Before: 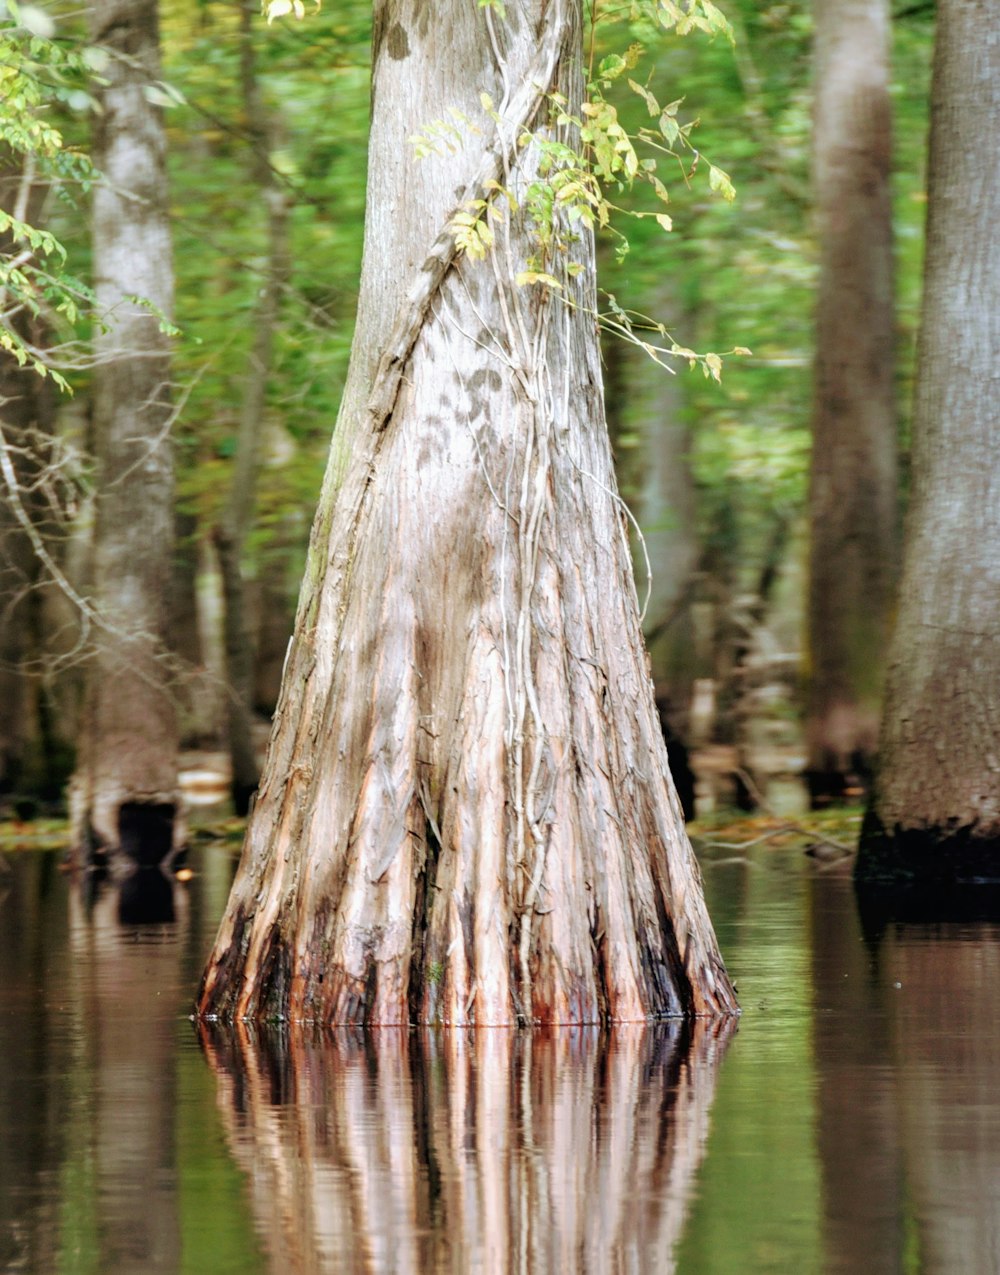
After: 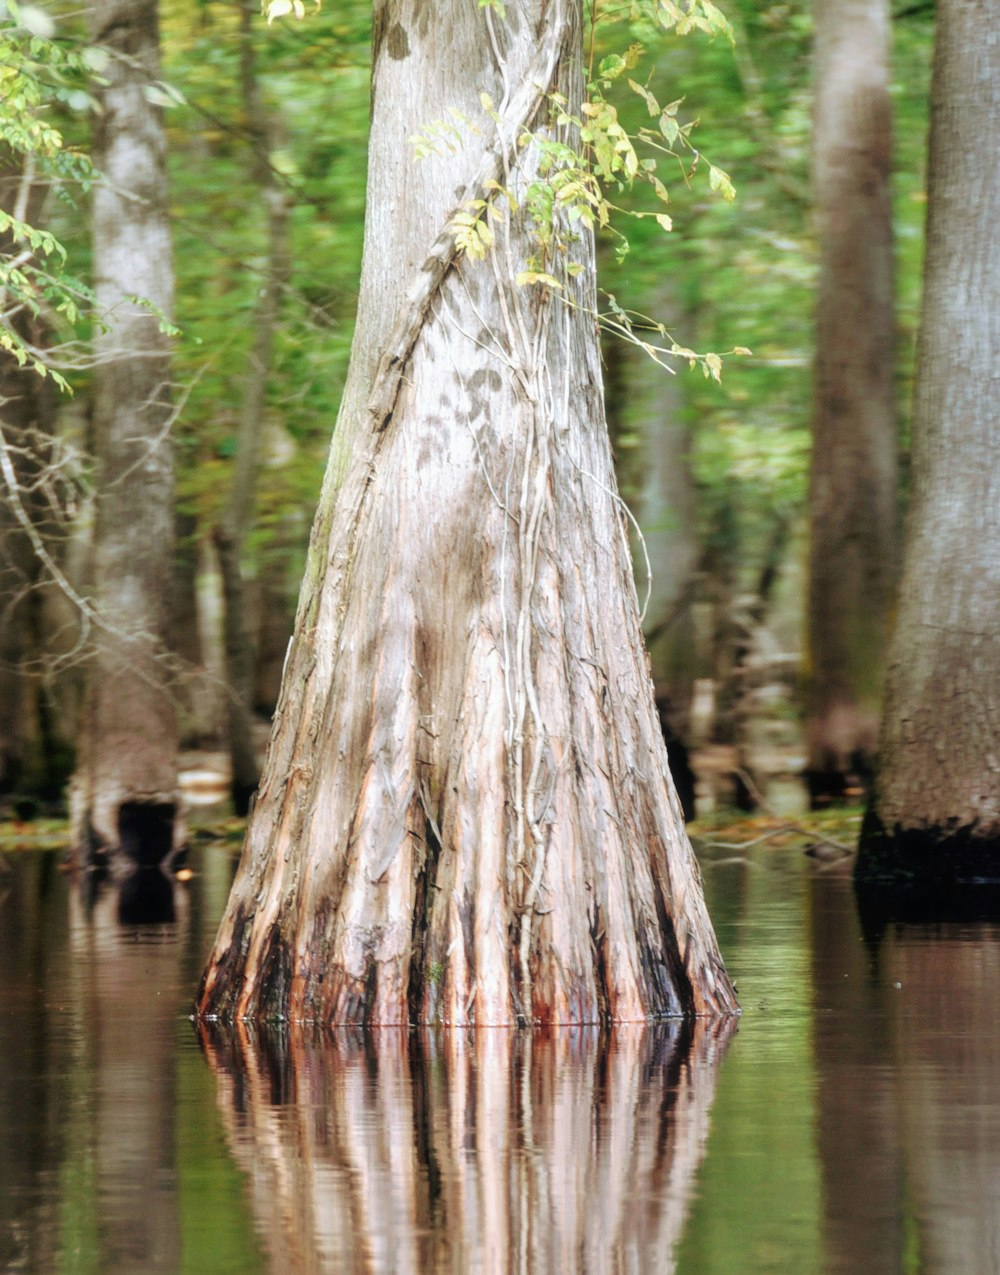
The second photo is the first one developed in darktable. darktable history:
haze removal: strength -0.095, adaptive false
